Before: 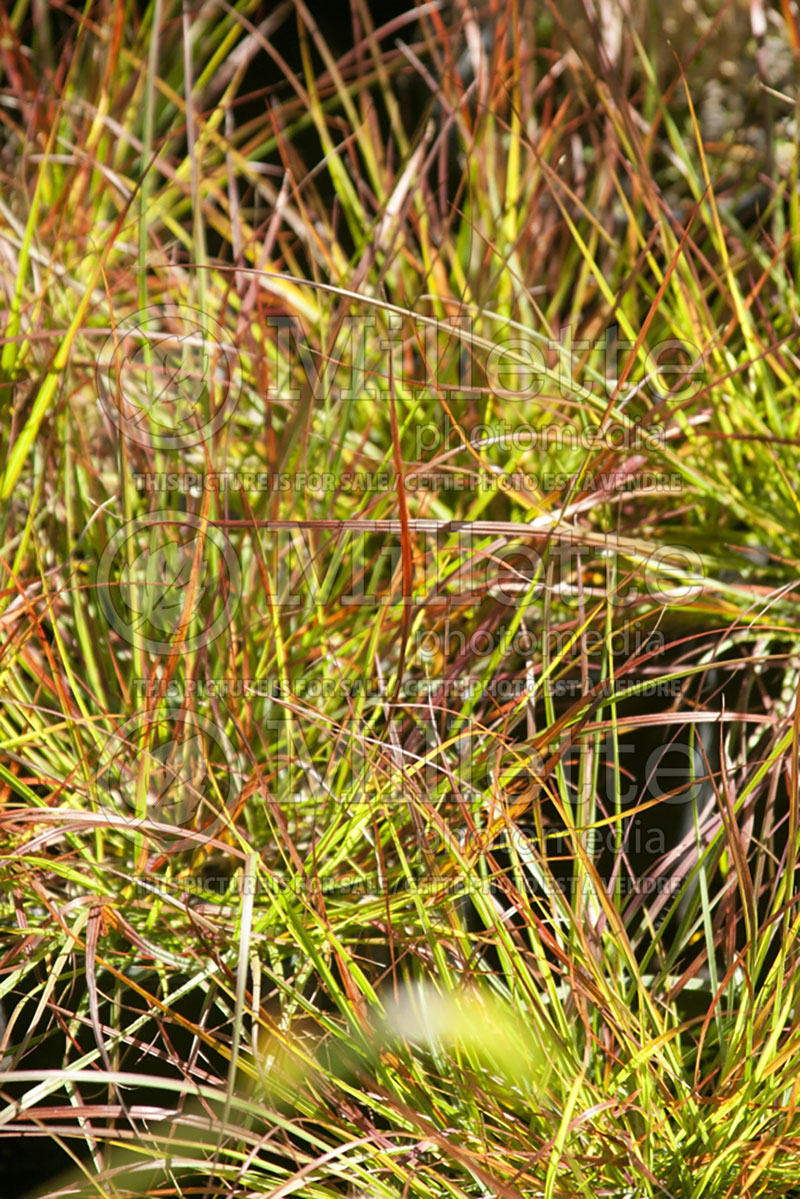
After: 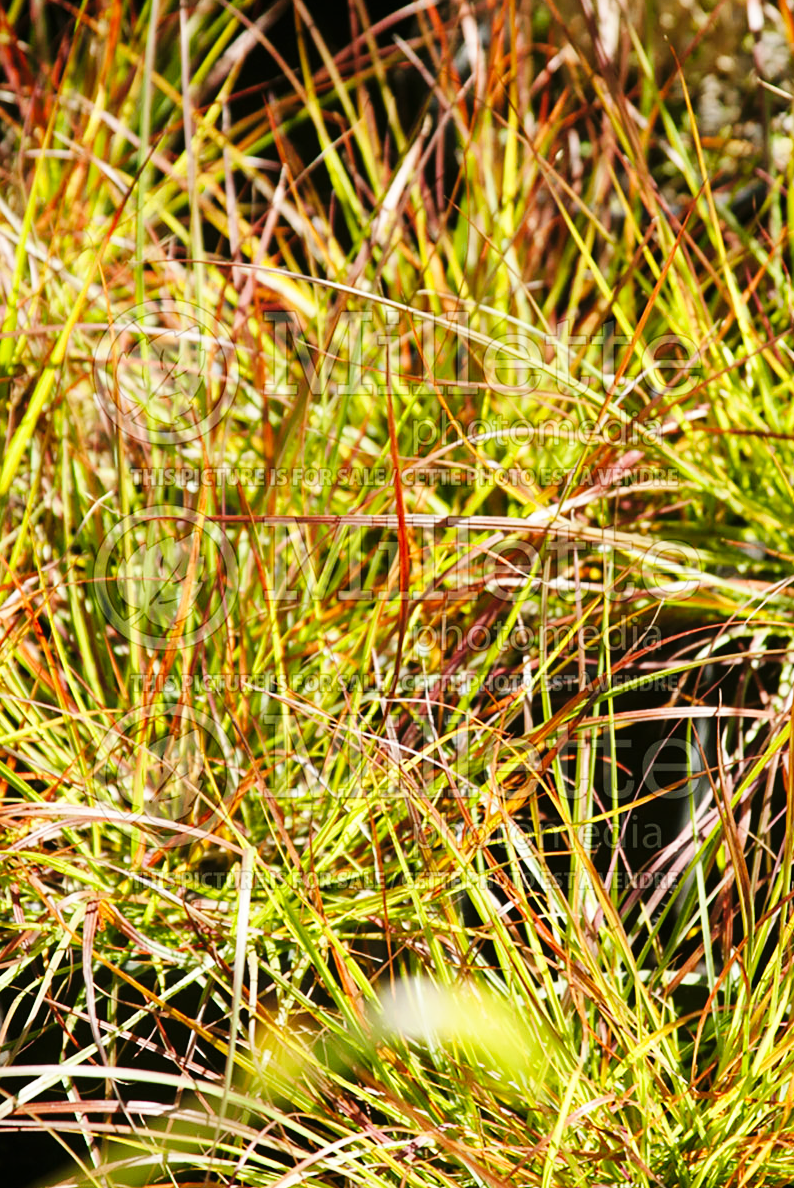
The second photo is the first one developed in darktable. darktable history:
crop: left 0.434%, top 0.485%, right 0.244%, bottom 0.386%
base curve: curves: ch0 [(0, 0) (0.036, 0.025) (0.121, 0.166) (0.206, 0.329) (0.605, 0.79) (1, 1)], preserve colors none
